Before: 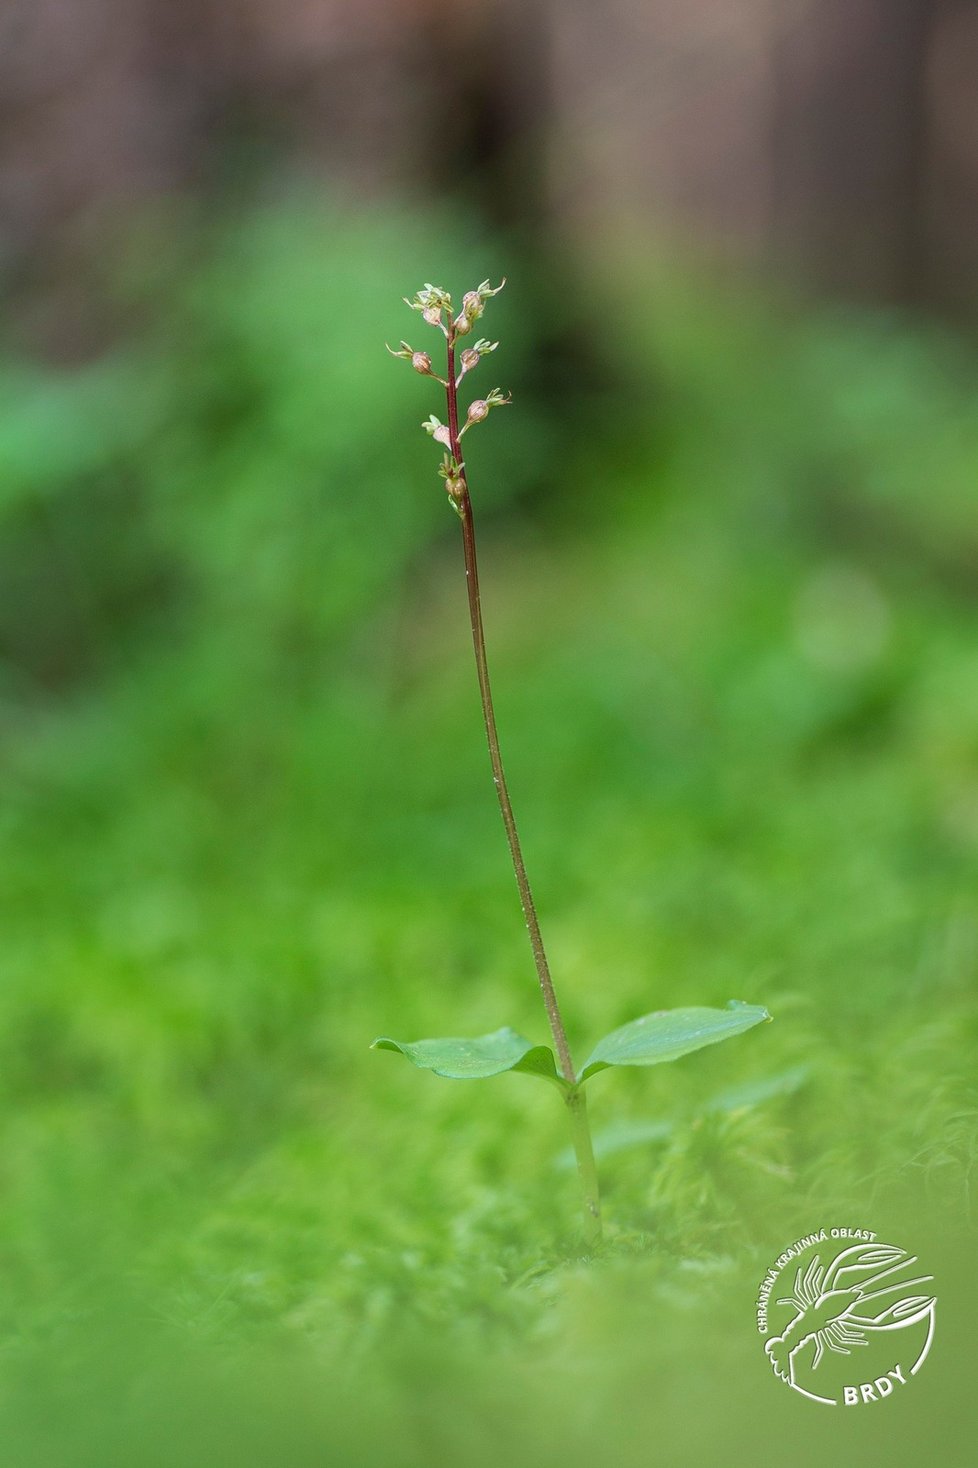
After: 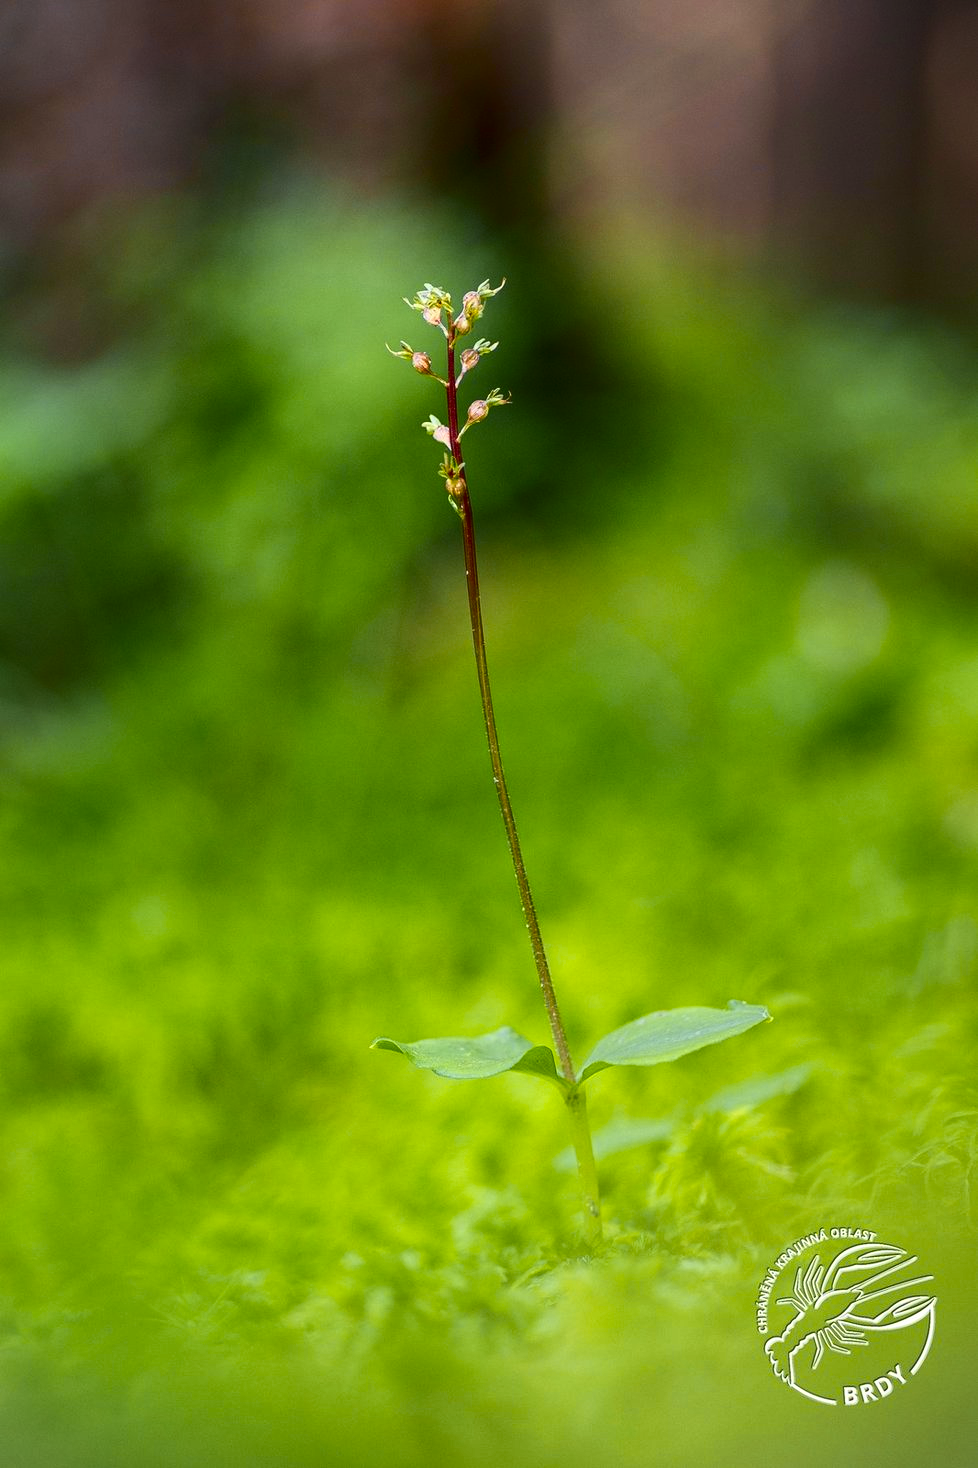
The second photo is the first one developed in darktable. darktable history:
vignetting: fall-off start 100.25%, unbound false
color zones: curves: ch0 [(0, 0.511) (0.143, 0.531) (0.286, 0.56) (0.429, 0.5) (0.571, 0.5) (0.714, 0.5) (0.857, 0.5) (1, 0.5)]; ch1 [(0, 0.525) (0.143, 0.705) (0.286, 0.715) (0.429, 0.35) (0.571, 0.35) (0.714, 0.35) (0.857, 0.4) (1, 0.4)]; ch2 [(0, 0.572) (0.143, 0.512) (0.286, 0.473) (0.429, 0.45) (0.571, 0.5) (0.714, 0.5) (0.857, 0.518) (1, 0.518)]
contrast brightness saturation: contrast 0.189, brightness -0.108, saturation 0.207
